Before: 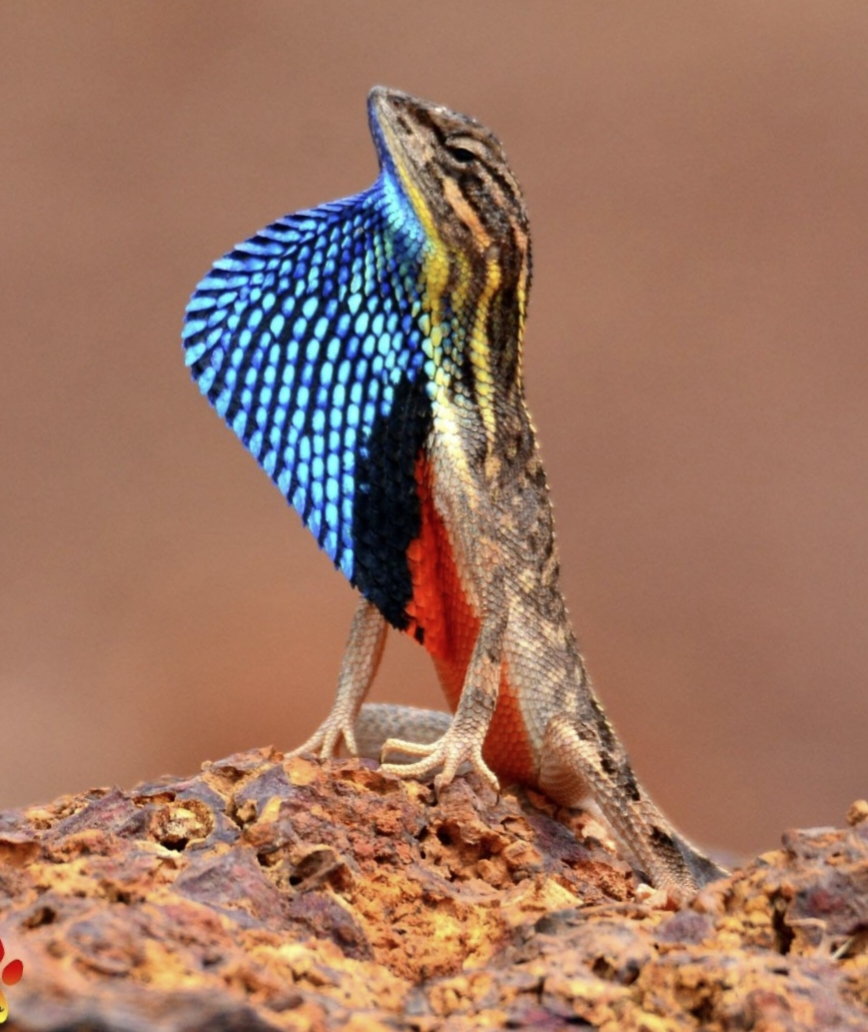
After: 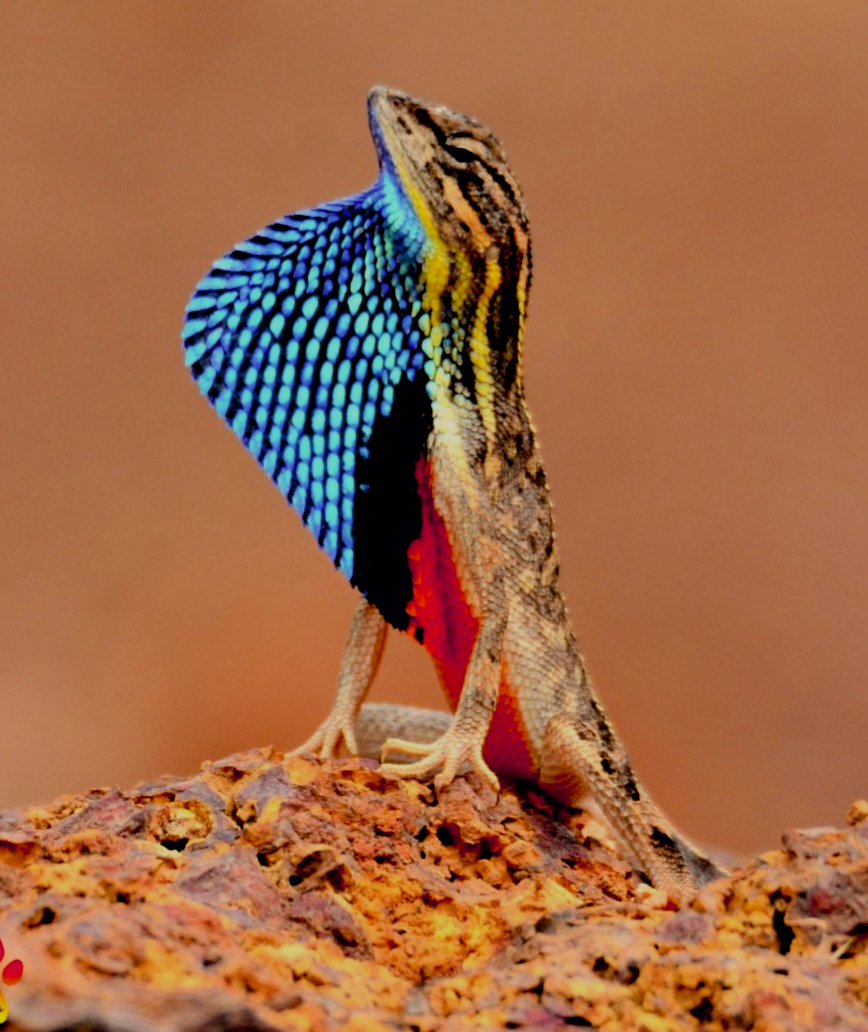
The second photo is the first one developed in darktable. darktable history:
exposure: black level correction 0.025, exposure 0.182 EV, compensate highlight preservation false
color balance: lift [1.005, 1.002, 0.998, 0.998], gamma [1, 1.021, 1.02, 0.979], gain [0.923, 1.066, 1.056, 0.934]
filmic rgb: black relative exposure -6.15 EV, white relative exposure 6.96 EV, hardness 2.23, color science v6 (2022)
